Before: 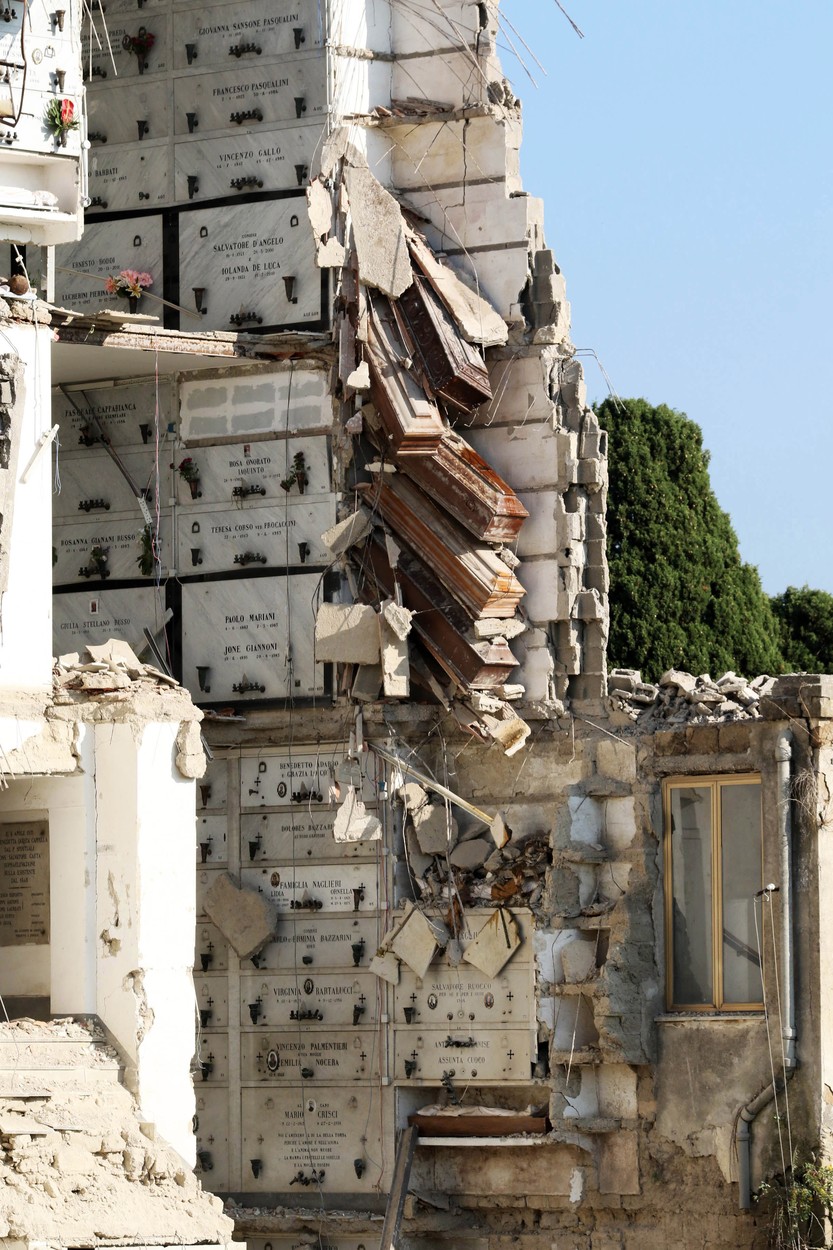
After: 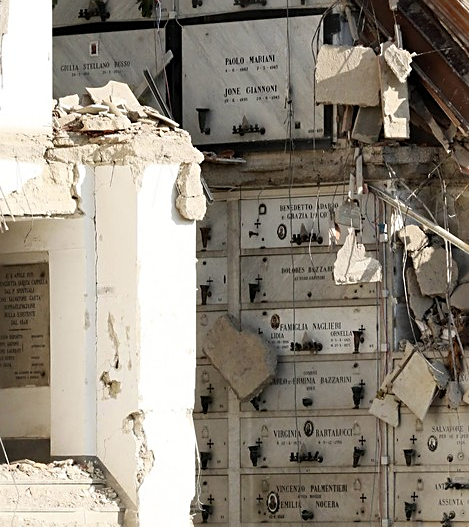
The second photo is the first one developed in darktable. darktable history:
crop: top 44.695%, right 43.637%, bottom 13.128%
sharpen: on, module defaults
